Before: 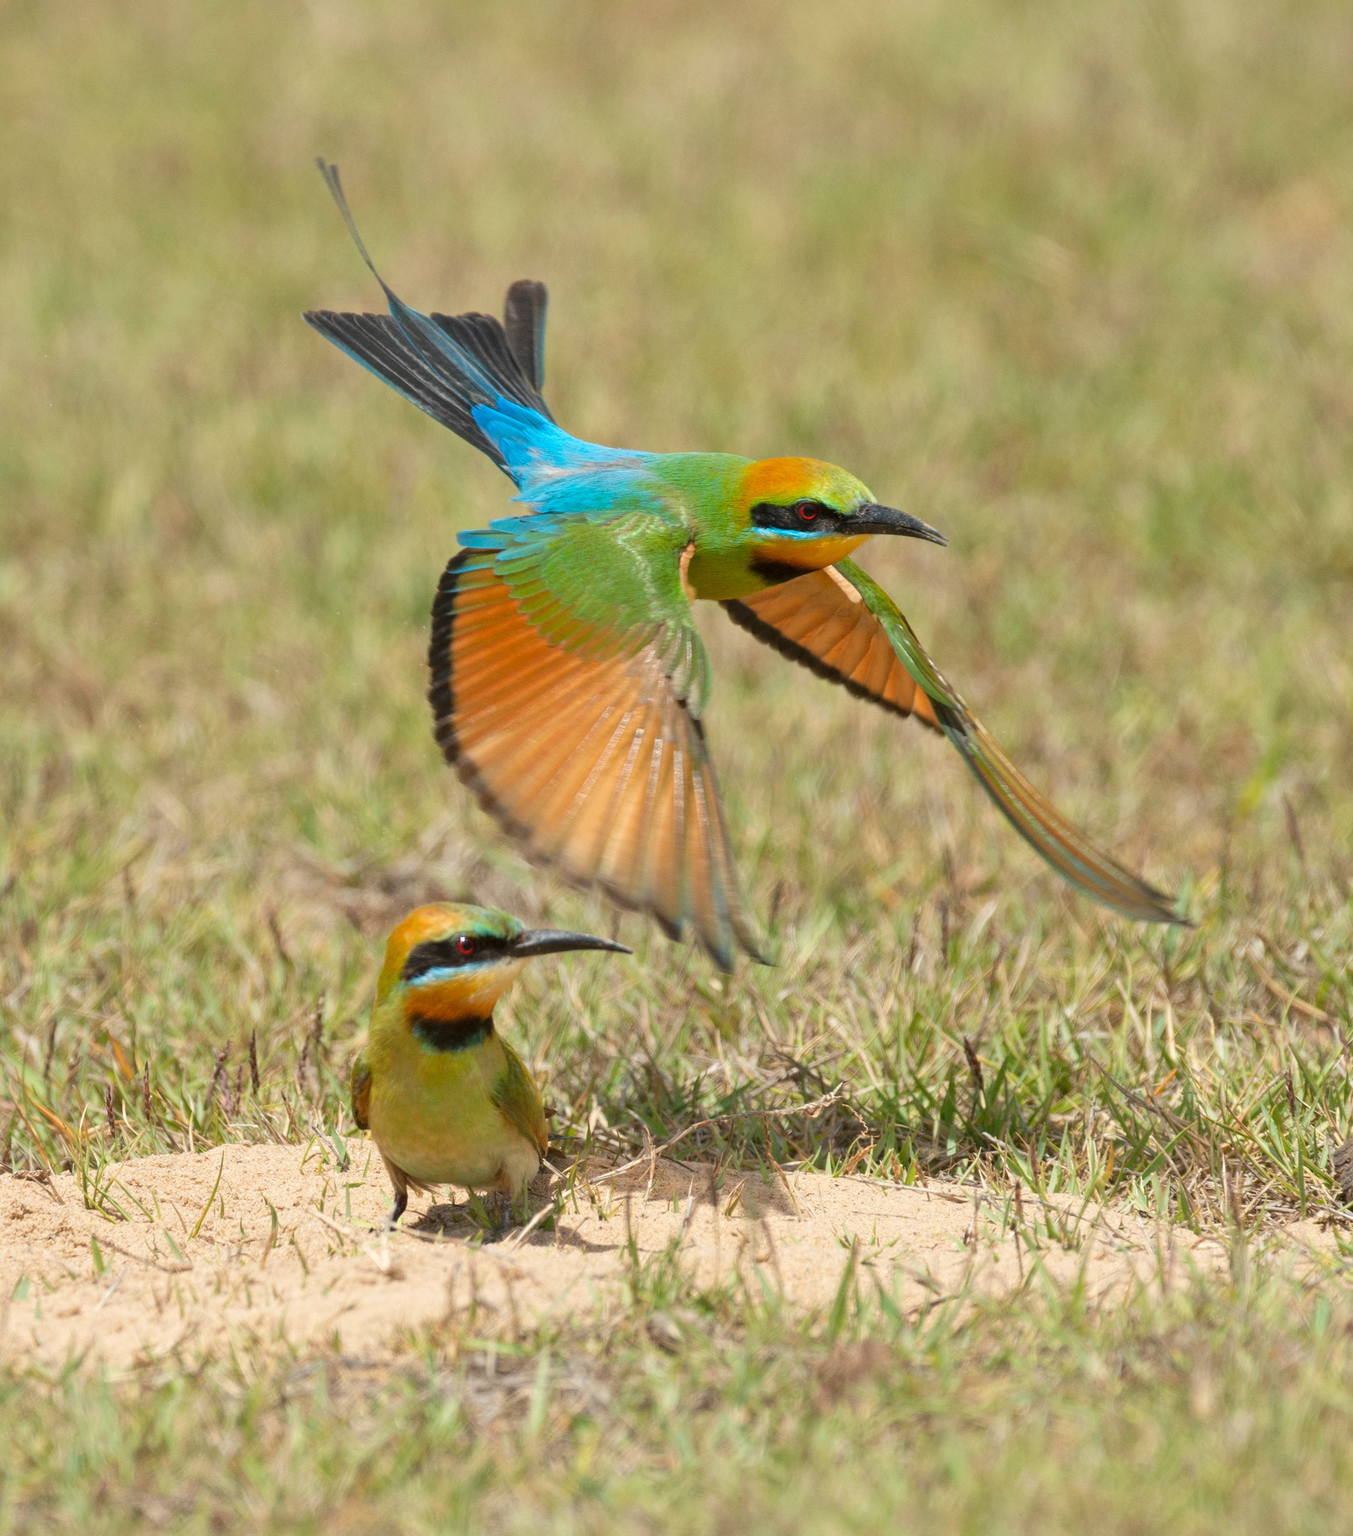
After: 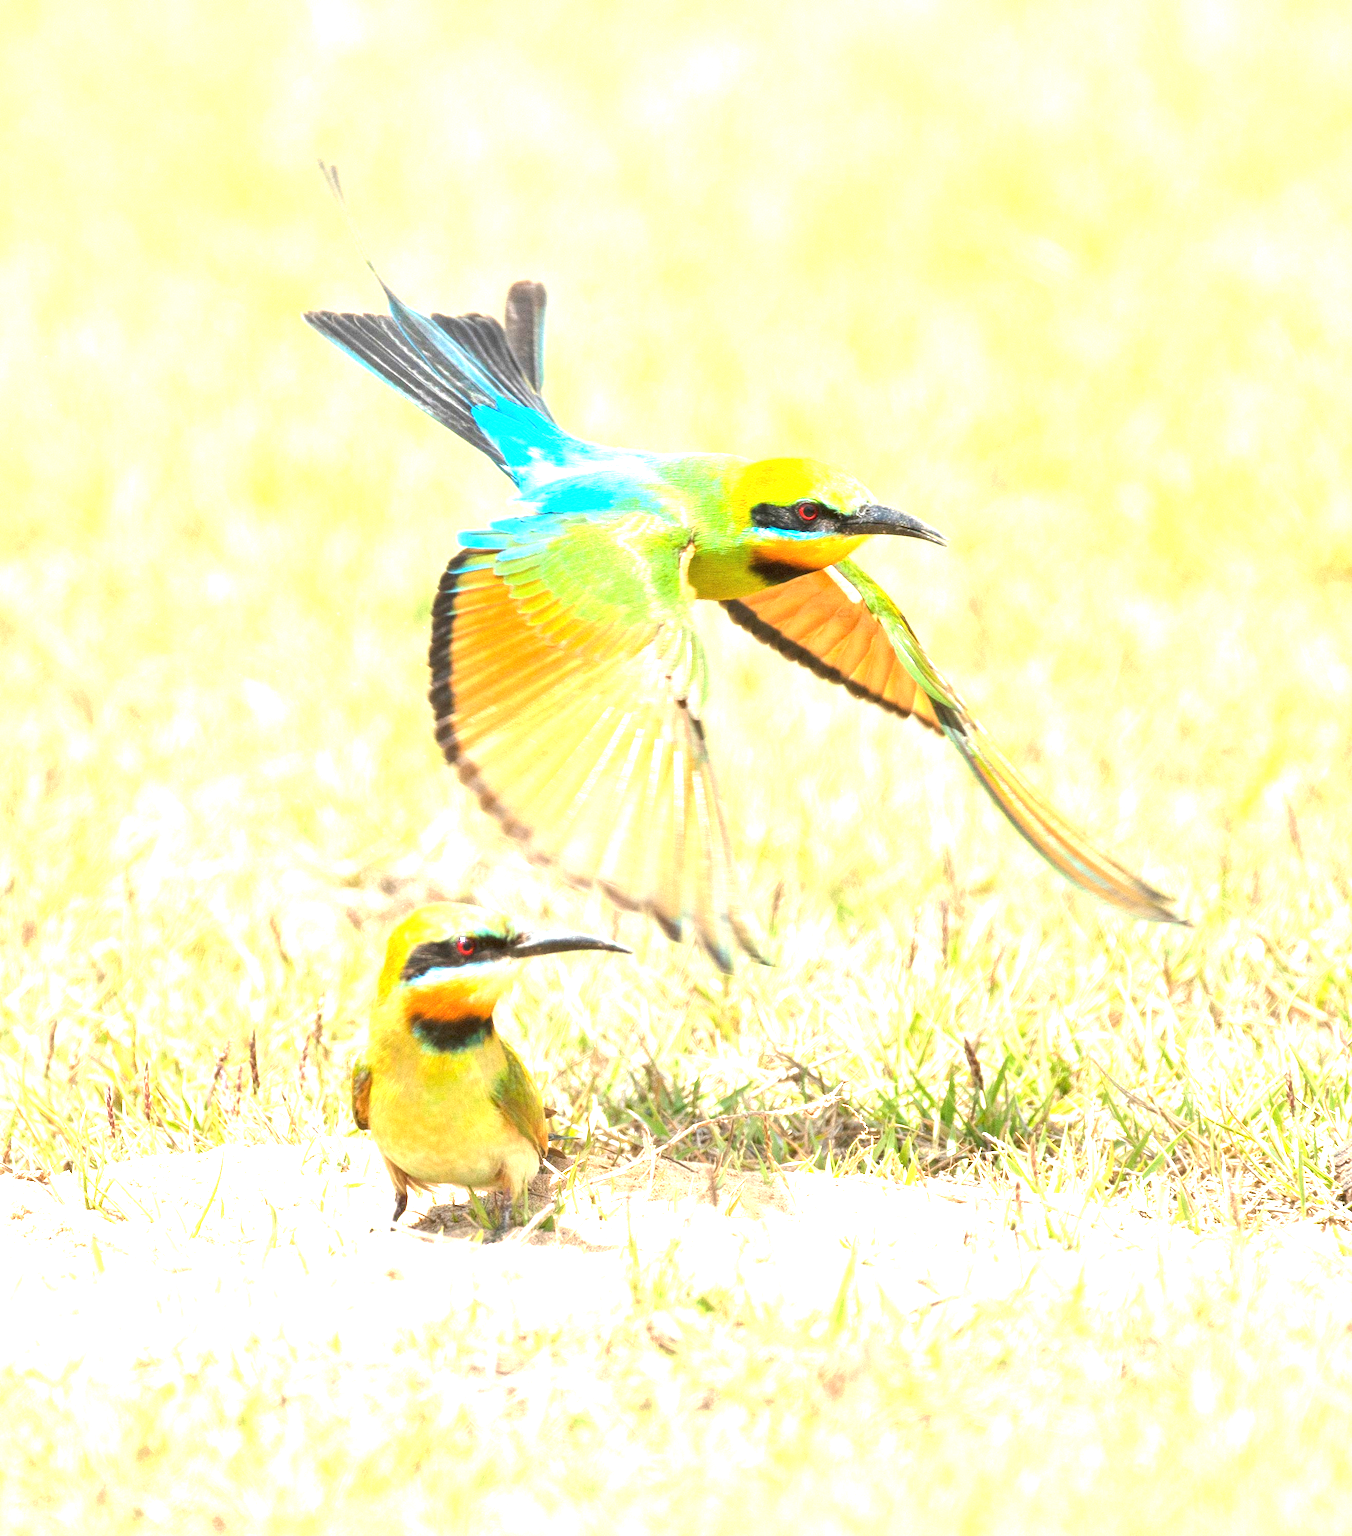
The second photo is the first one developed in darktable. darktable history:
exposure: black level correction 0, exposure 2.105 EV, compensate exposure bias true, compensate highlight preservation false
